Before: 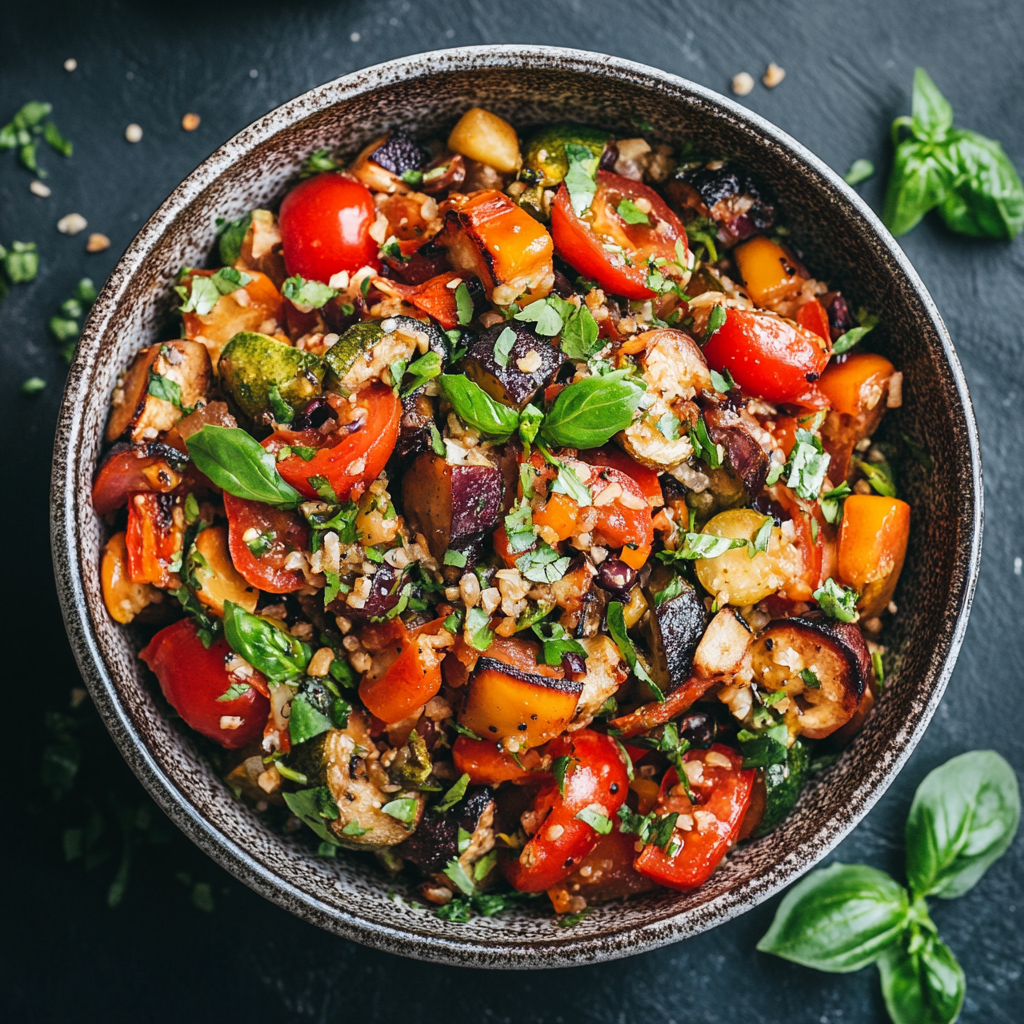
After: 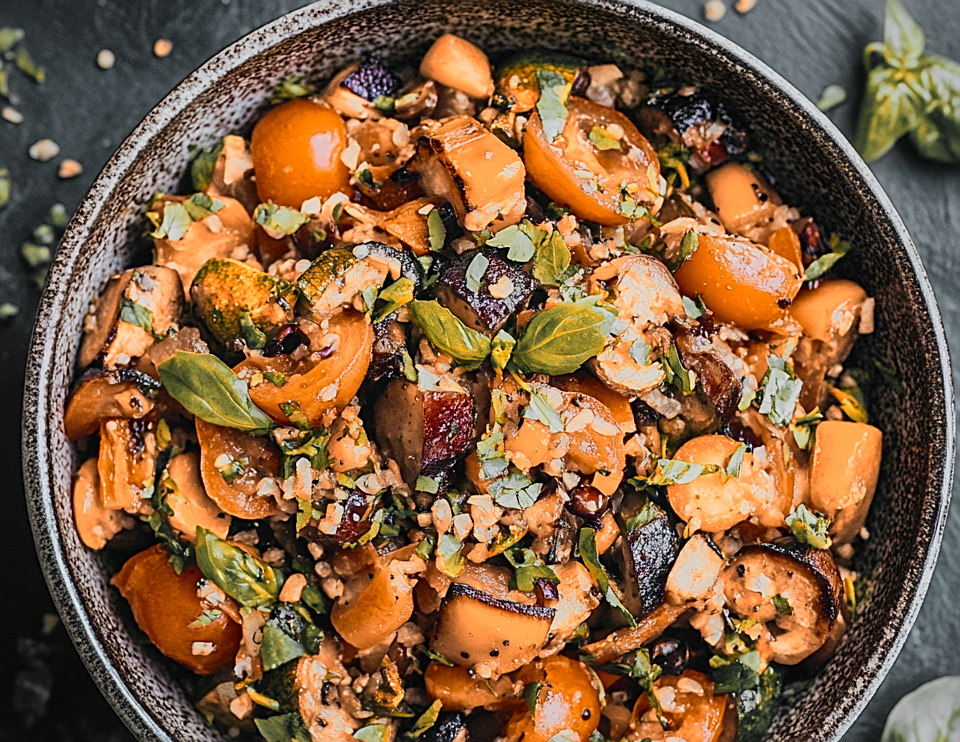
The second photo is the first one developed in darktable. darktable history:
color zones: curves: ch0 [(0.009, 0.528) (0.136, 0.6) (0.255, 0.586) (0.39, 0.528) (0.522, 0.584) (0.686, 0.736) (0.849, 0.561)]; ch1 [(0.045, 0.781) (0.14, 0.416) (0.257, 0.695) (0.442, 0.032) (0.738, 0.338) (0.818, 0.632) (0.891, 0.741) (1, 0.704)]; ch2 [(0, 0.667) (0.141, 0.52) (0.26, 0.37) (0.474, 0.432) (0.743, 0.286)]
sharpen: on, module defaults
crop: left 2.737%, top 7.287%, right 3.421%, bottom 20.179%
contrast brightness saturation: contrast 0.03, brightness -0.04
global tonemap: drago (1, 100), detail 1
